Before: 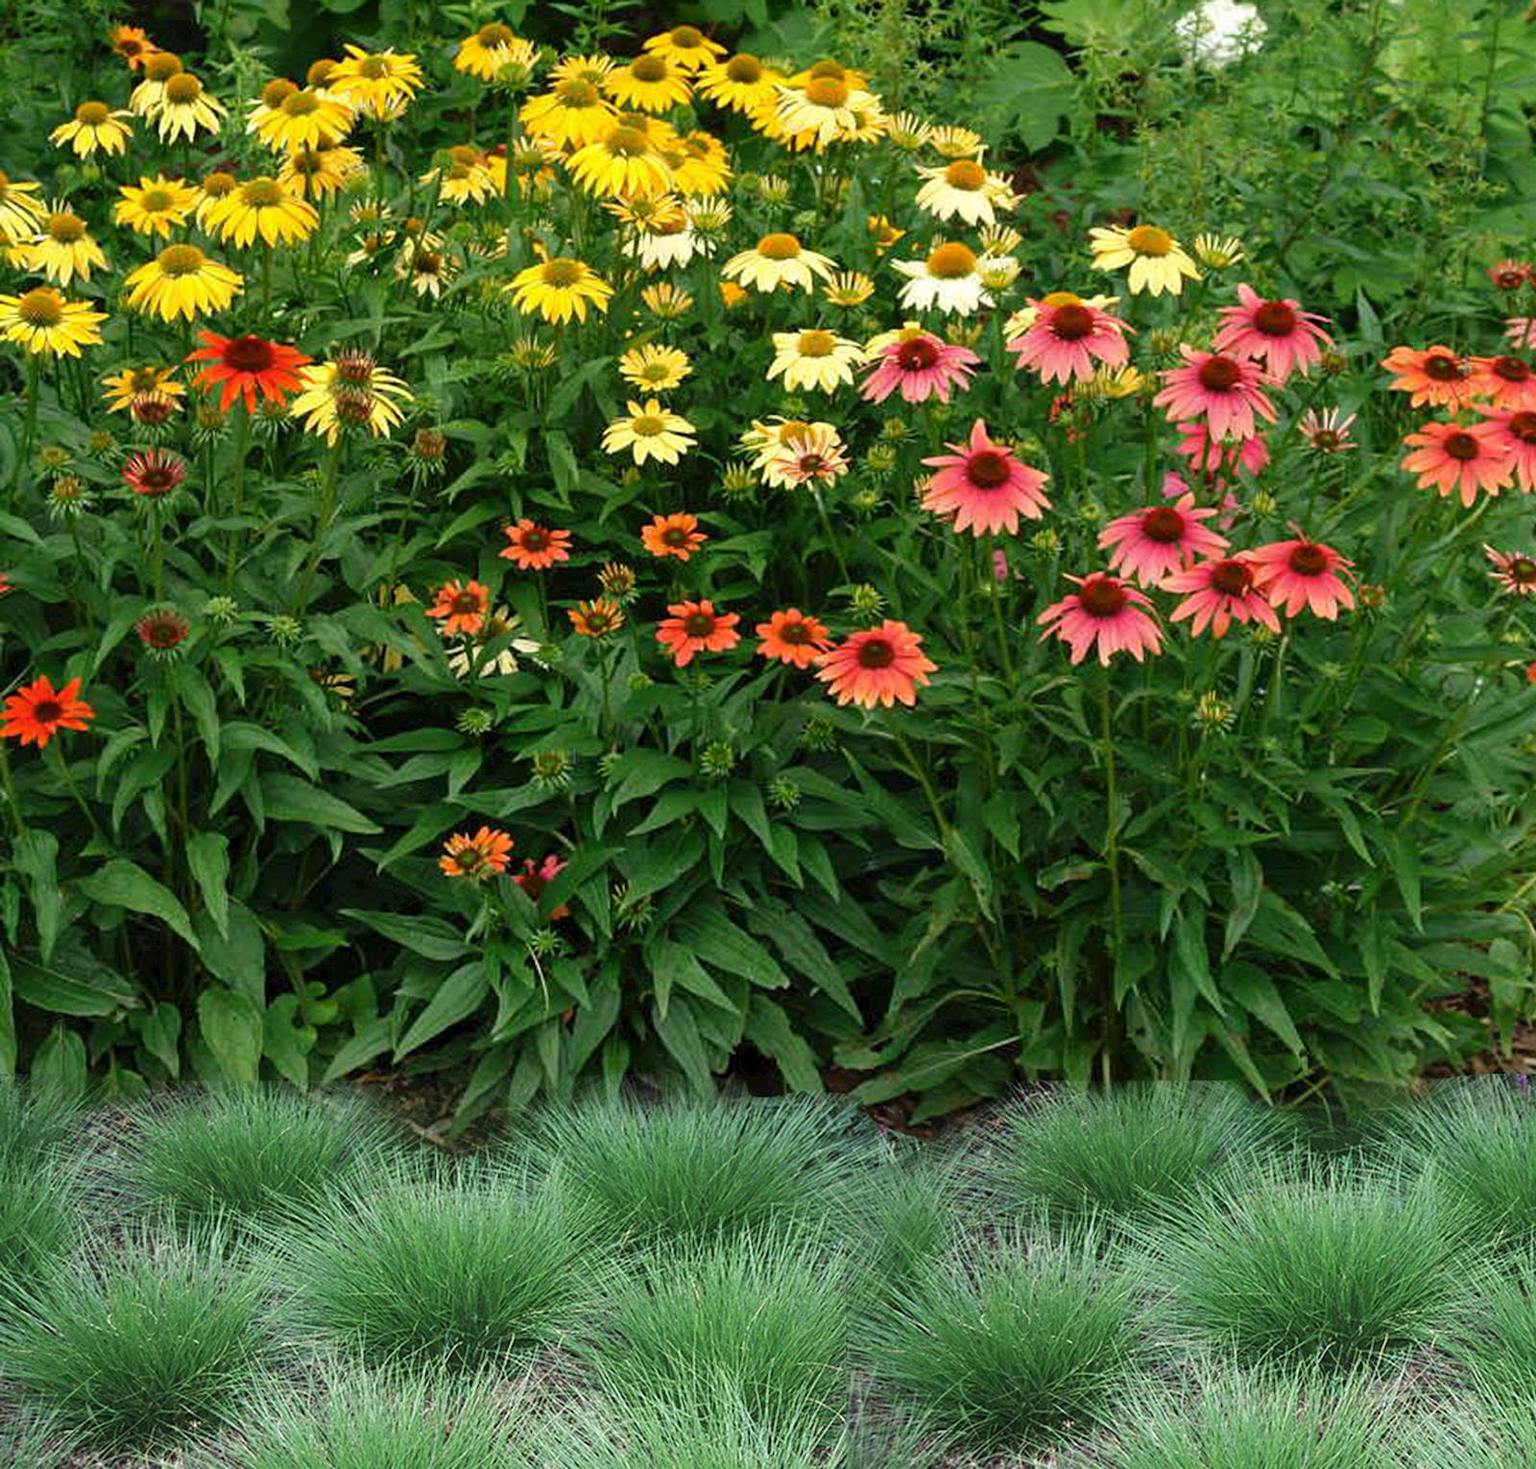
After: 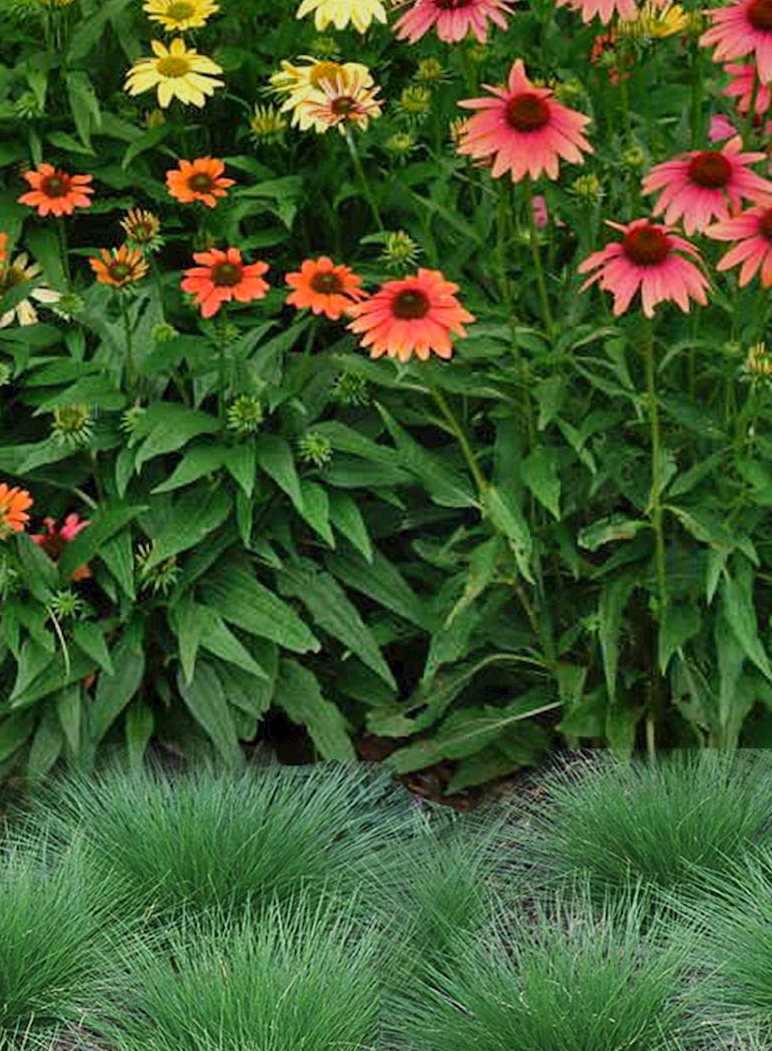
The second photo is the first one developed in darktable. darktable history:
crop: left 31.379%, top 24.658%, right 20.326%, bottom 6.628%
shadows and highlights: shadows 80.73, white point adjustment -9.07, highlights -61.46, soften with gaussian
